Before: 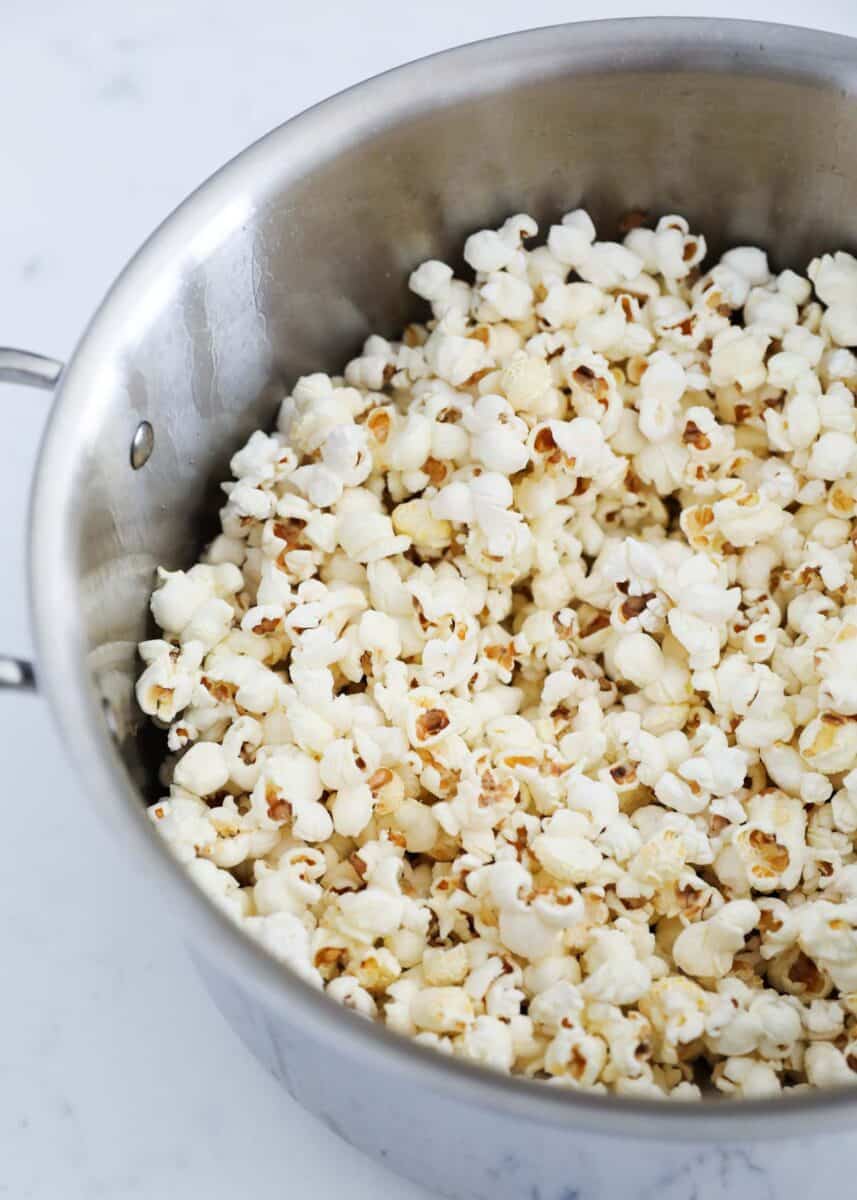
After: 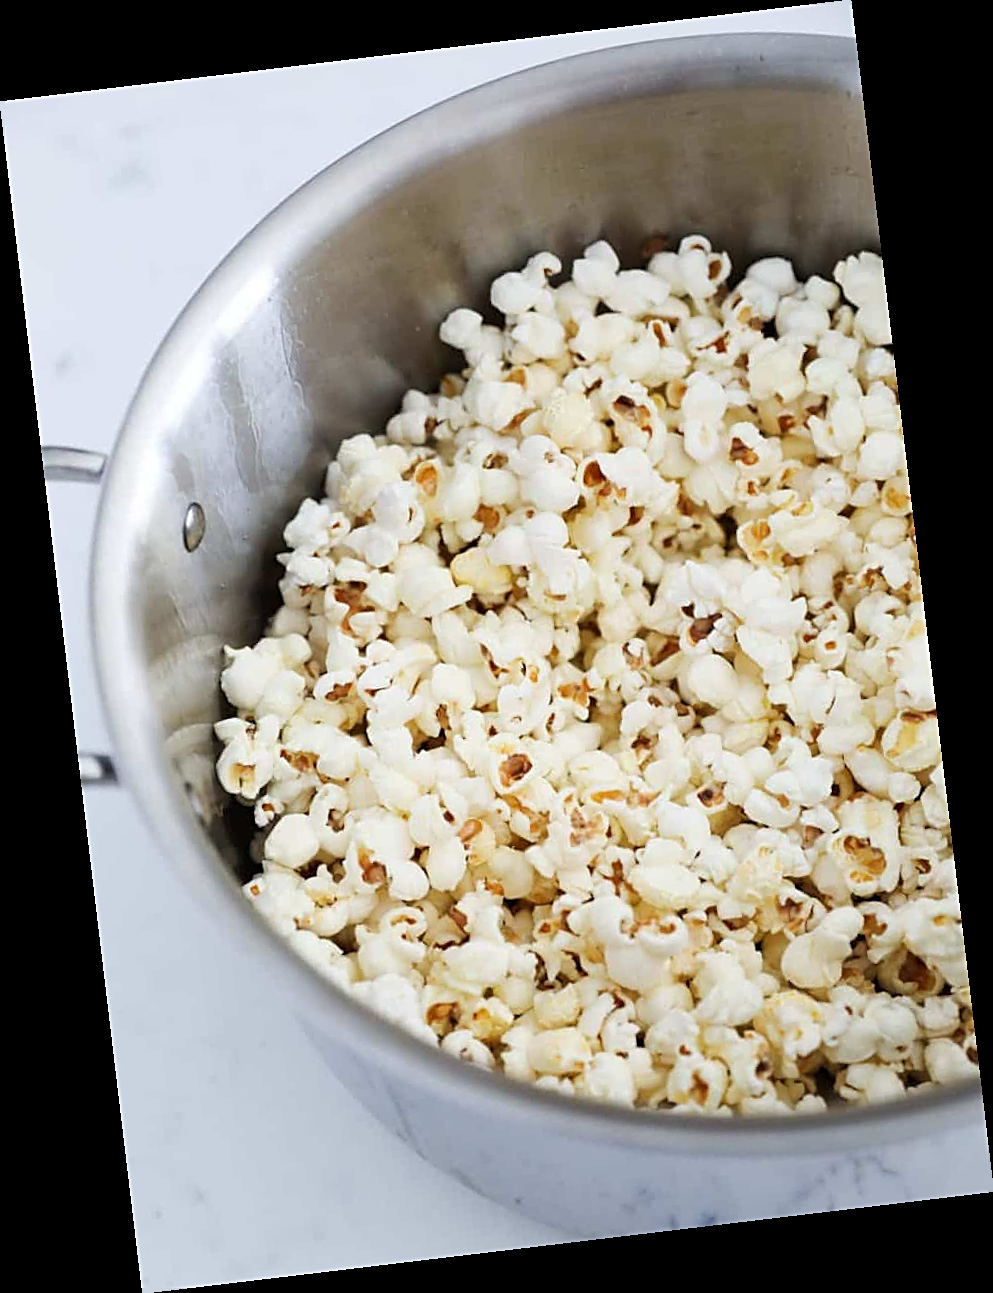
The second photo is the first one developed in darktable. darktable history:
rotate and perspective: rotation -6.83°, automatic cropping off
sharpen: on, module defaults
